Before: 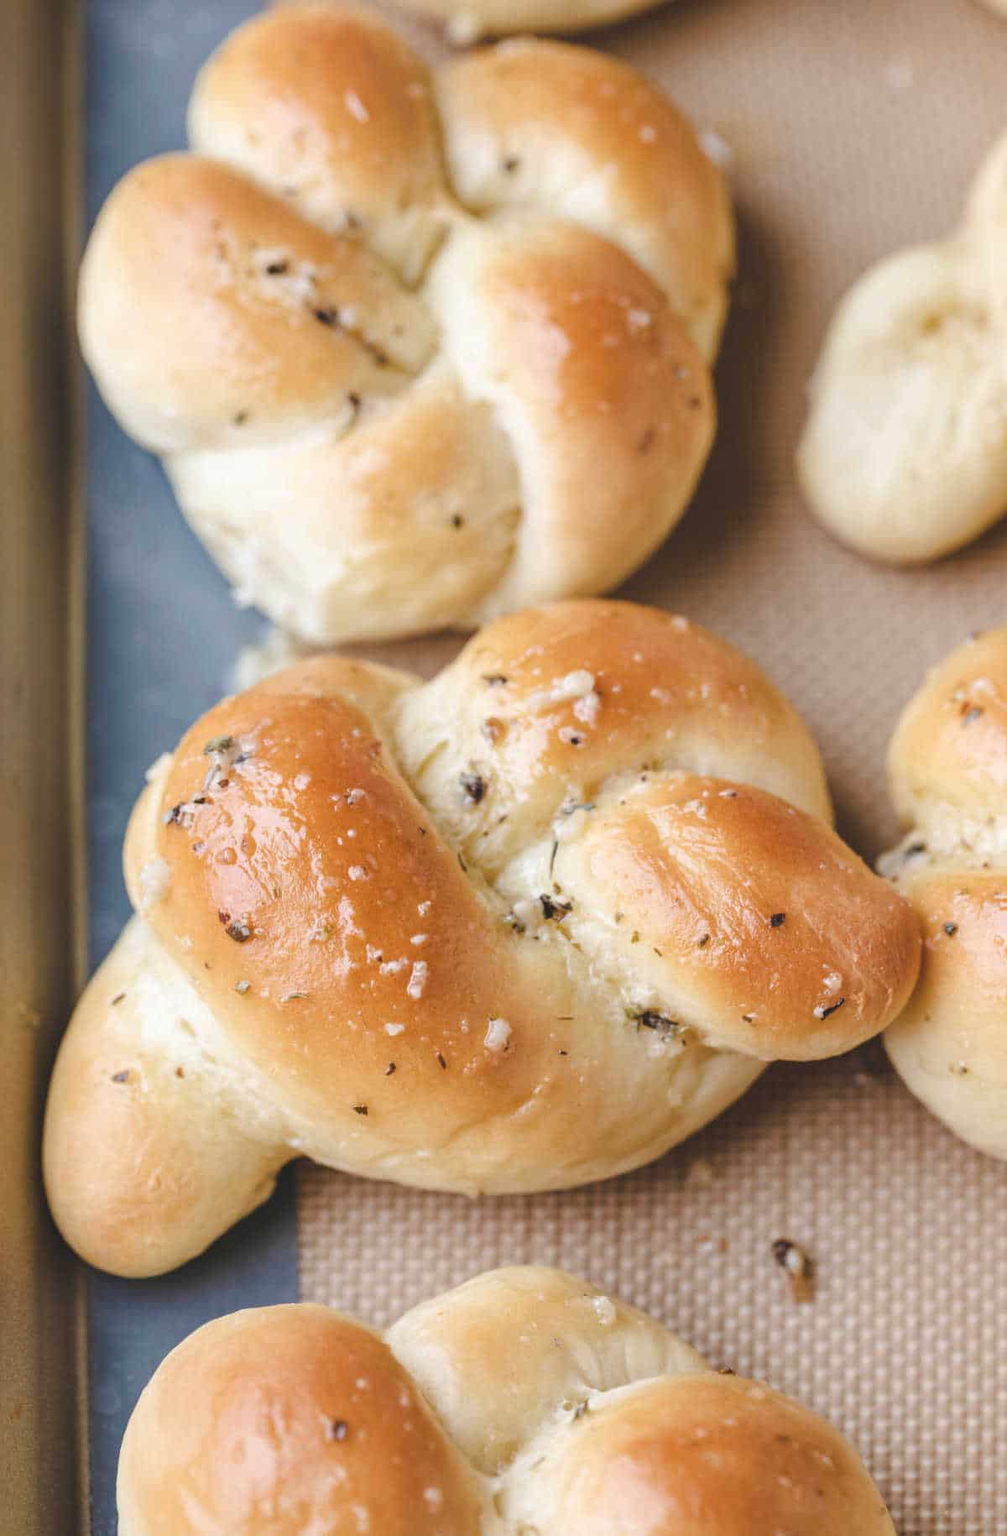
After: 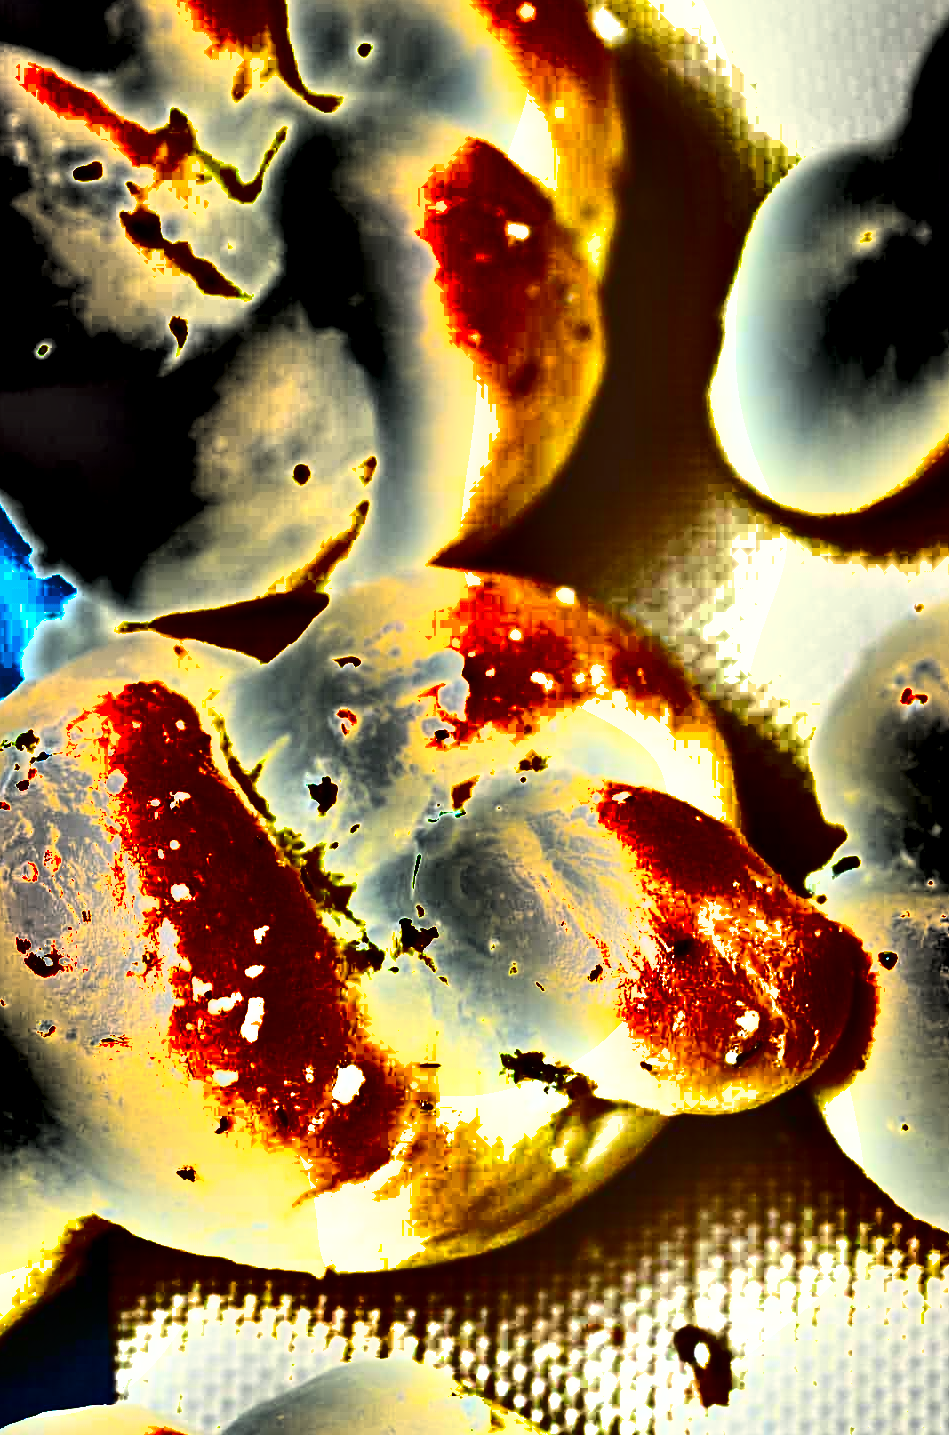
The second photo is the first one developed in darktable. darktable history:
shadows and highlights: shadows 20.99, highlights -83.05, soften with gaussian
color balance rgb: power › hue 209.61°, highlights gain › luminance 15.263%, highlights gain › chroma 3.925%, highlights gain › hue 210.03°, linear chroma grading › shadows 15.561%, perceptual saturation grading › global saturation 31.314%, perceptual brilliance grading › global brilliance 20.376%, global vibrance 20%
exposure: black level correction 0, exposure 0.59 EV, compensate exposure bias true, compensate highlight preservation false
crop and rotate: left 20.395%, top 8.097%, right 0.438%, bottom 13.467%
